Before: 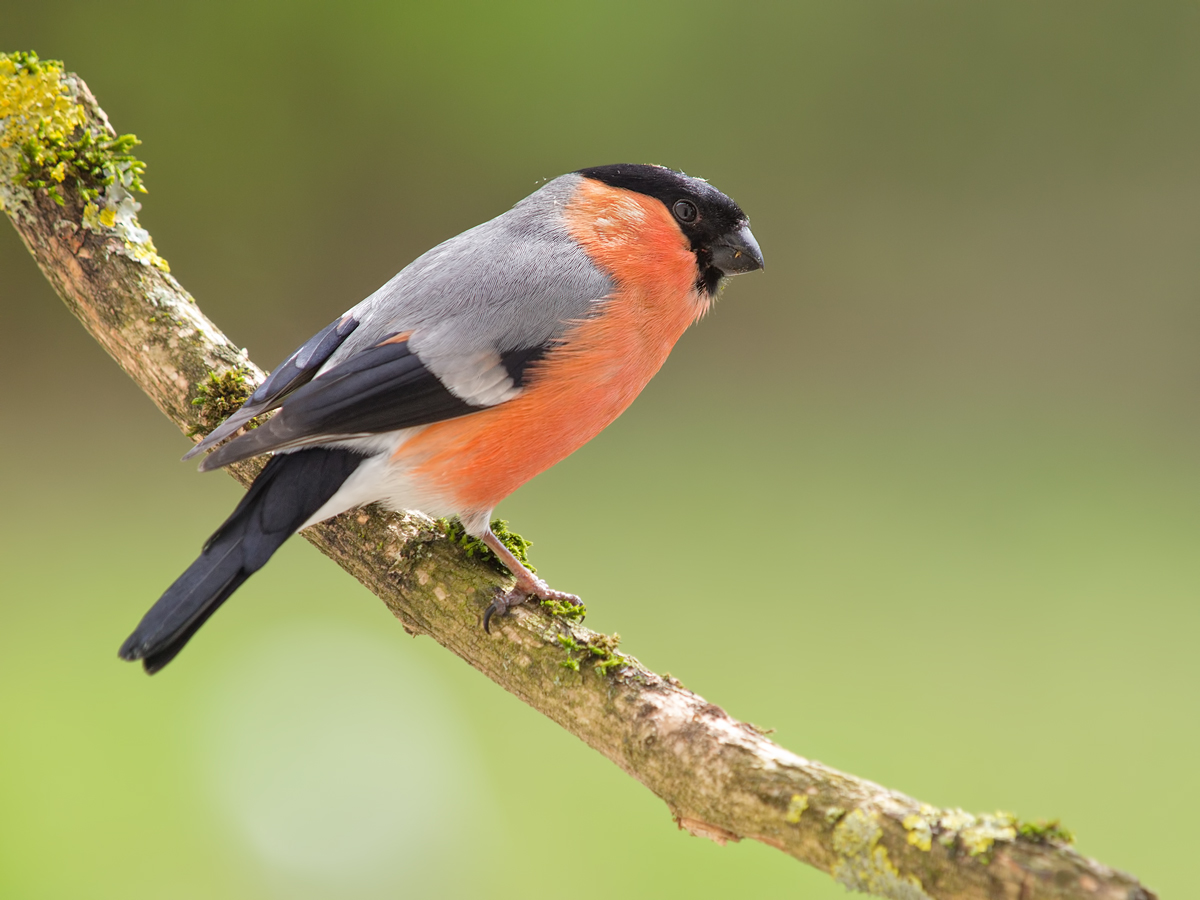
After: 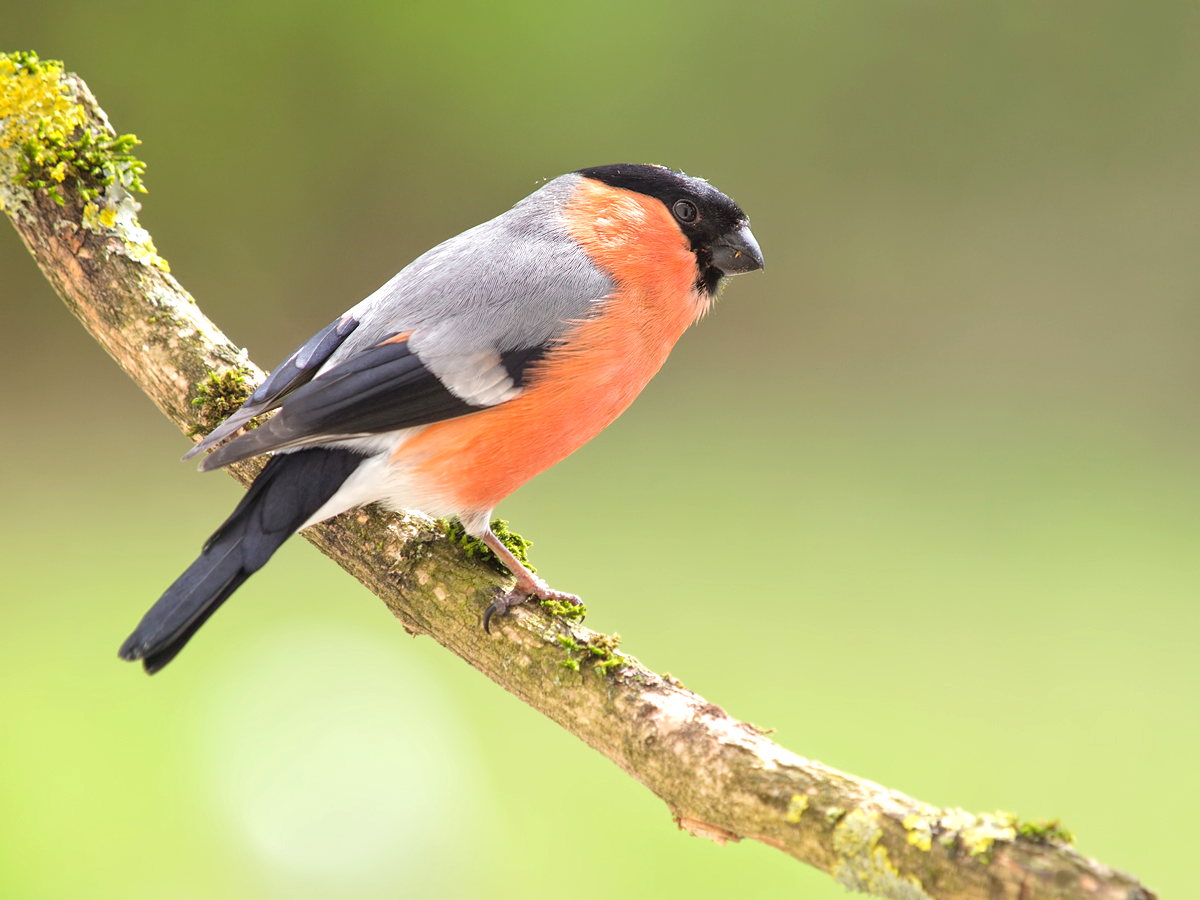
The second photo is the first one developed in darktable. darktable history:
exposure: exposure 0.494 EV, compensate highlight preservation false
